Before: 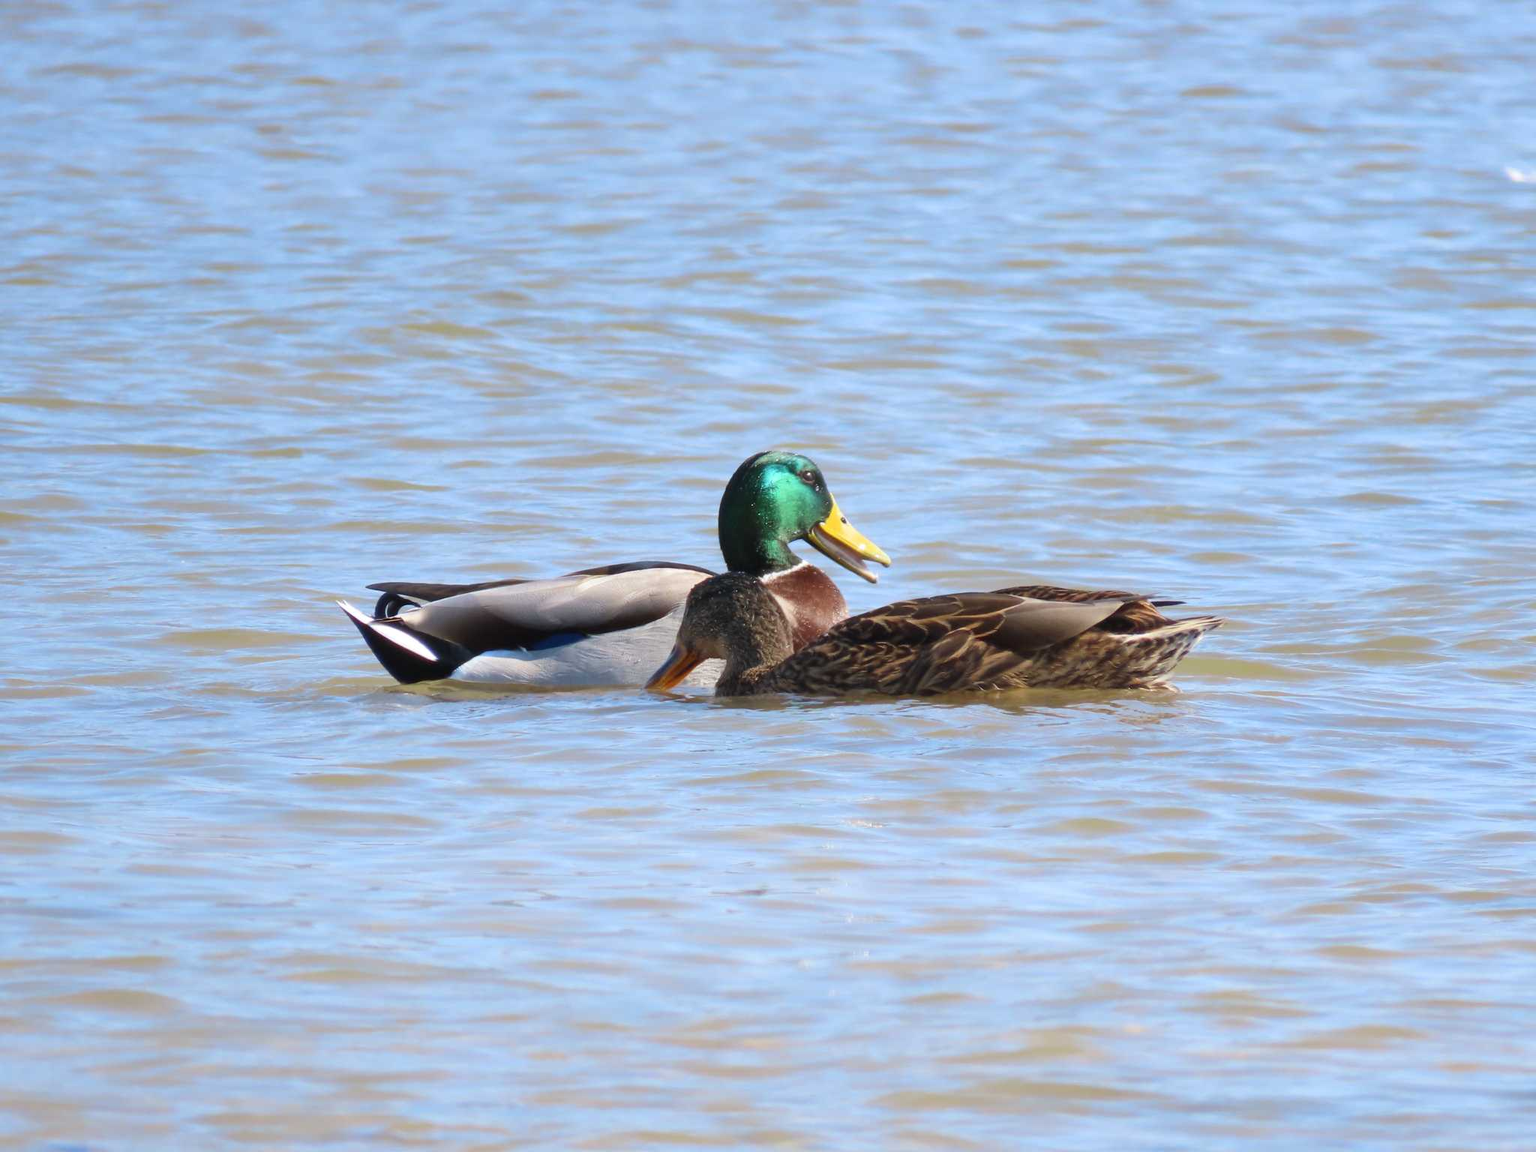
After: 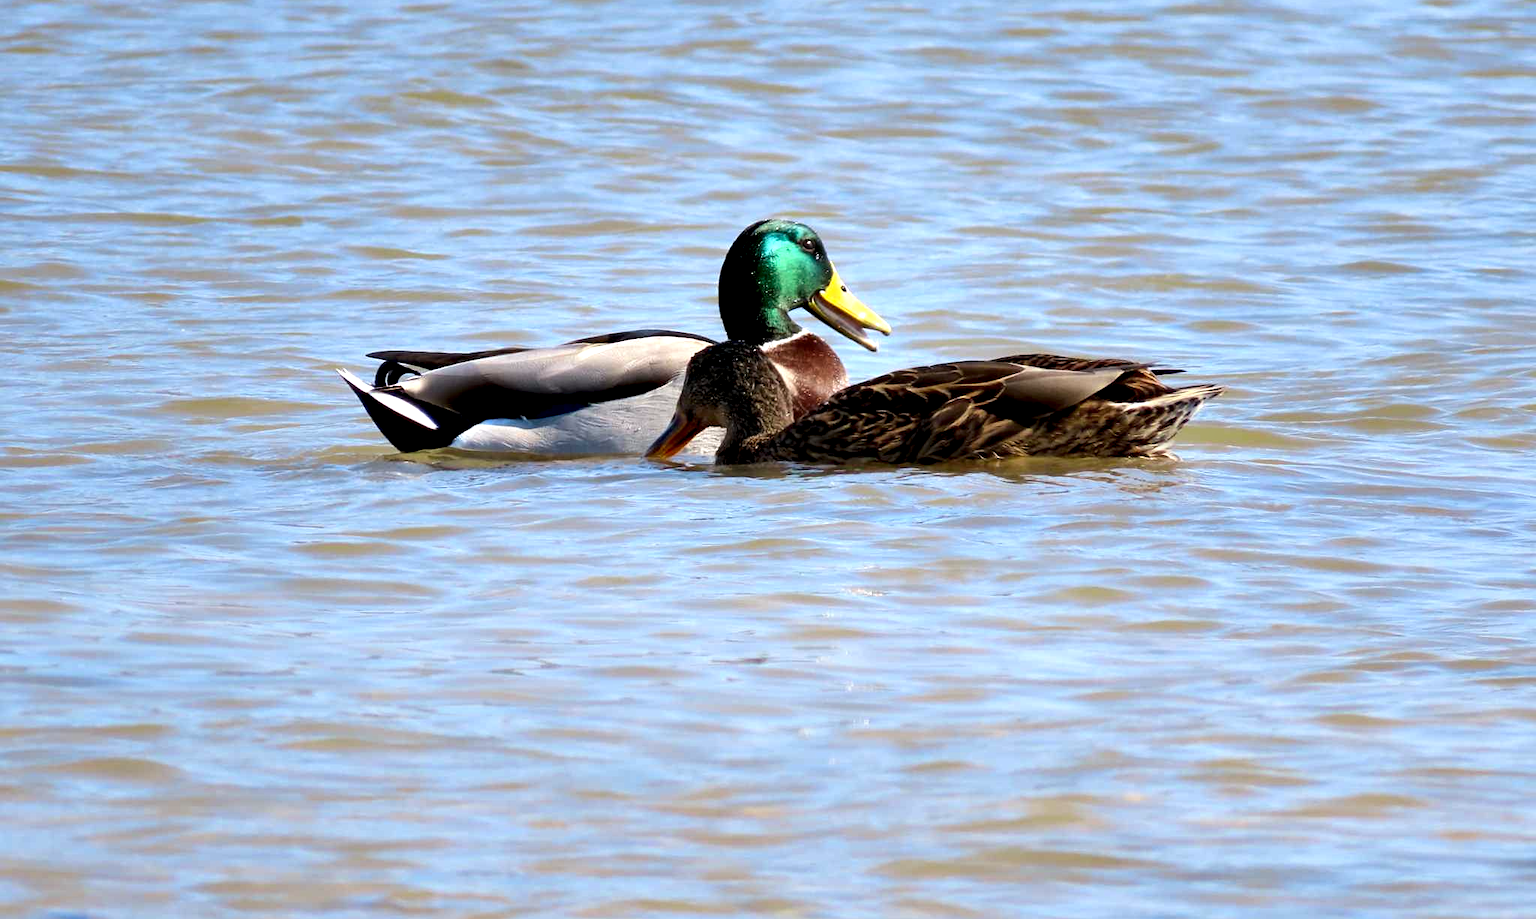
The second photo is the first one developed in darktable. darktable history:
sharpen: amount 0.216
contrast equalizer: octaves 7, y [[0.6 ×6], [0.55 ×6], [0 ×6], [0 ×6], [0 ×6]]
crop and rotate: top 20.169%
